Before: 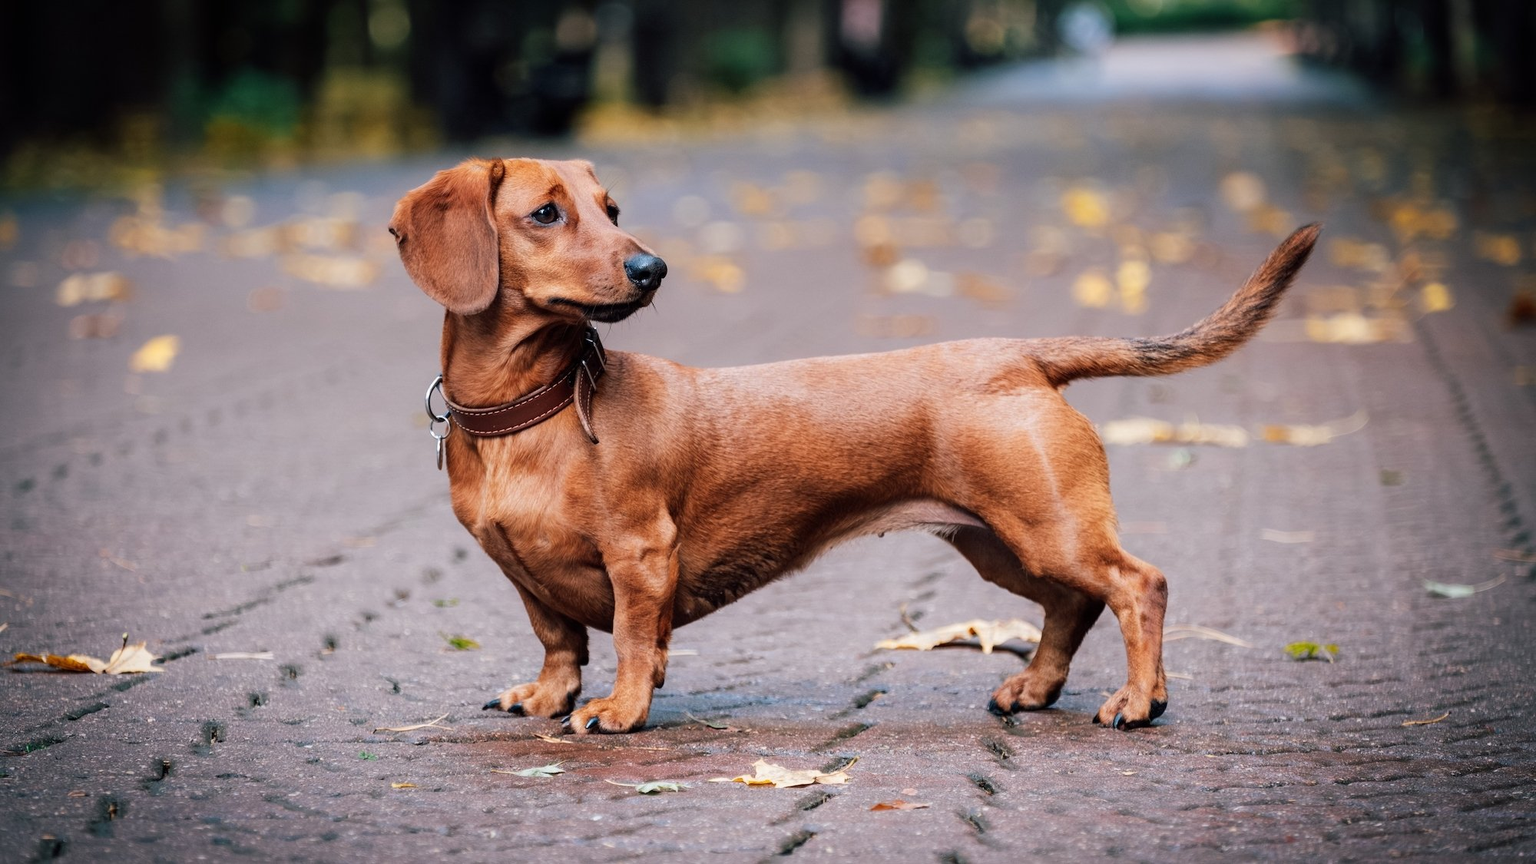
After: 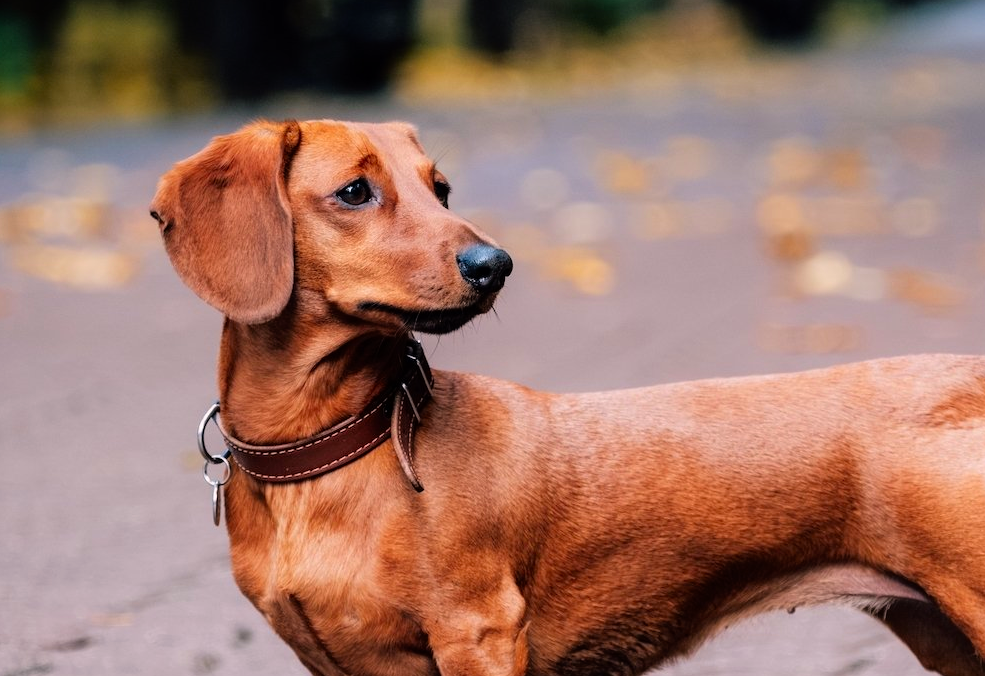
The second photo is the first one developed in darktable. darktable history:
crop: left 17.835%, top 7.675%, right 32.881%, bottom 32.213%
rgb curve: curves: ch0 [(0, 0) (0.136, 0.078) (0.262, 0.245) (0.414, 0.42) (1, 1)], compensate middle gray true, preserve colors basic power
color correction: highlights a* 3.22, highlights b* 1.93, saturation 1.19
